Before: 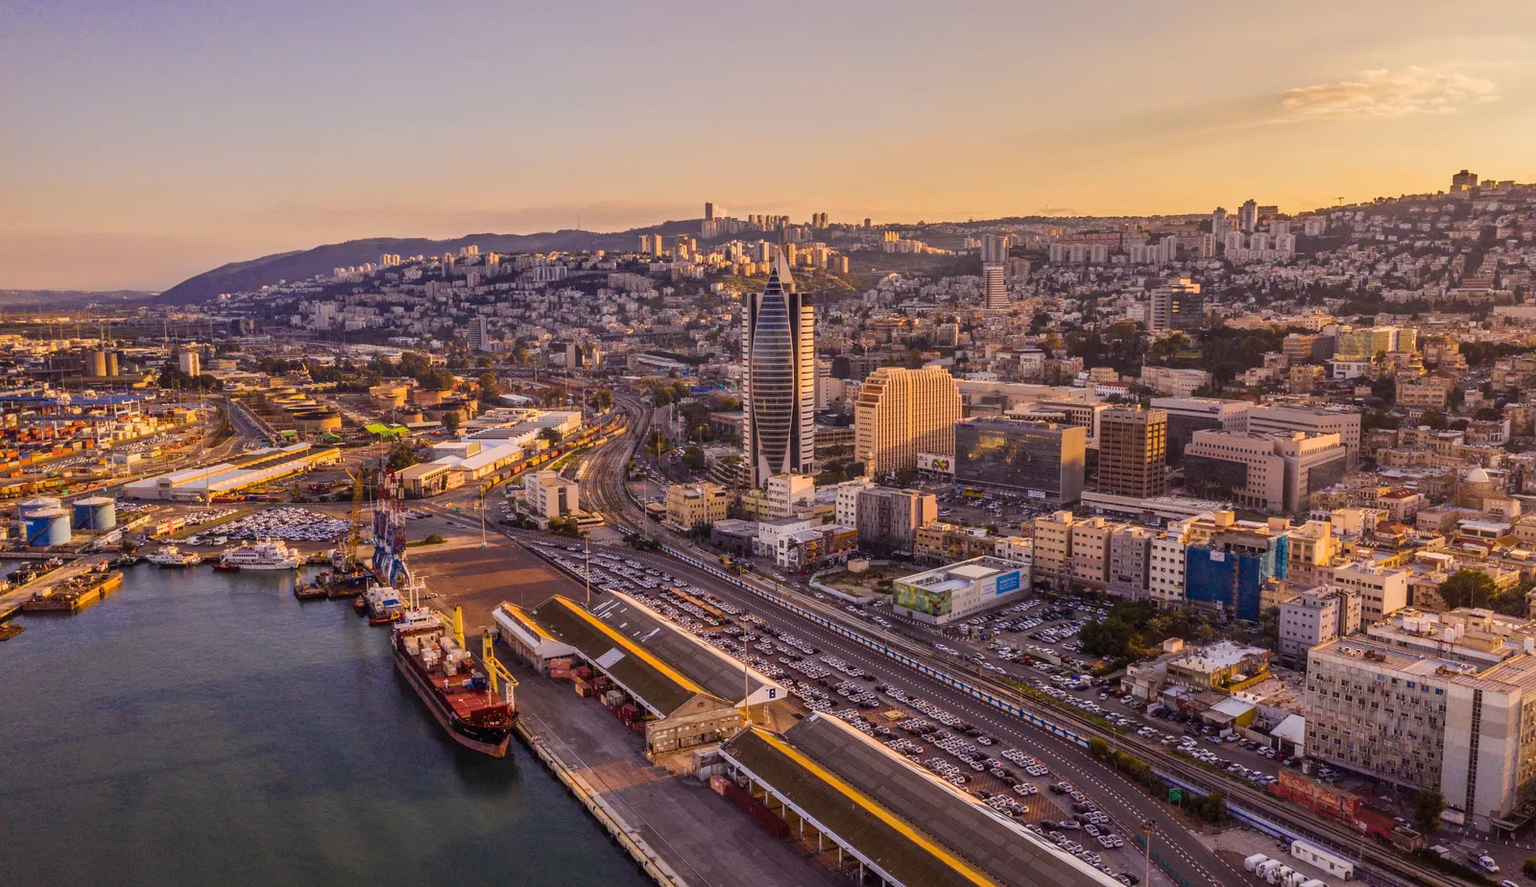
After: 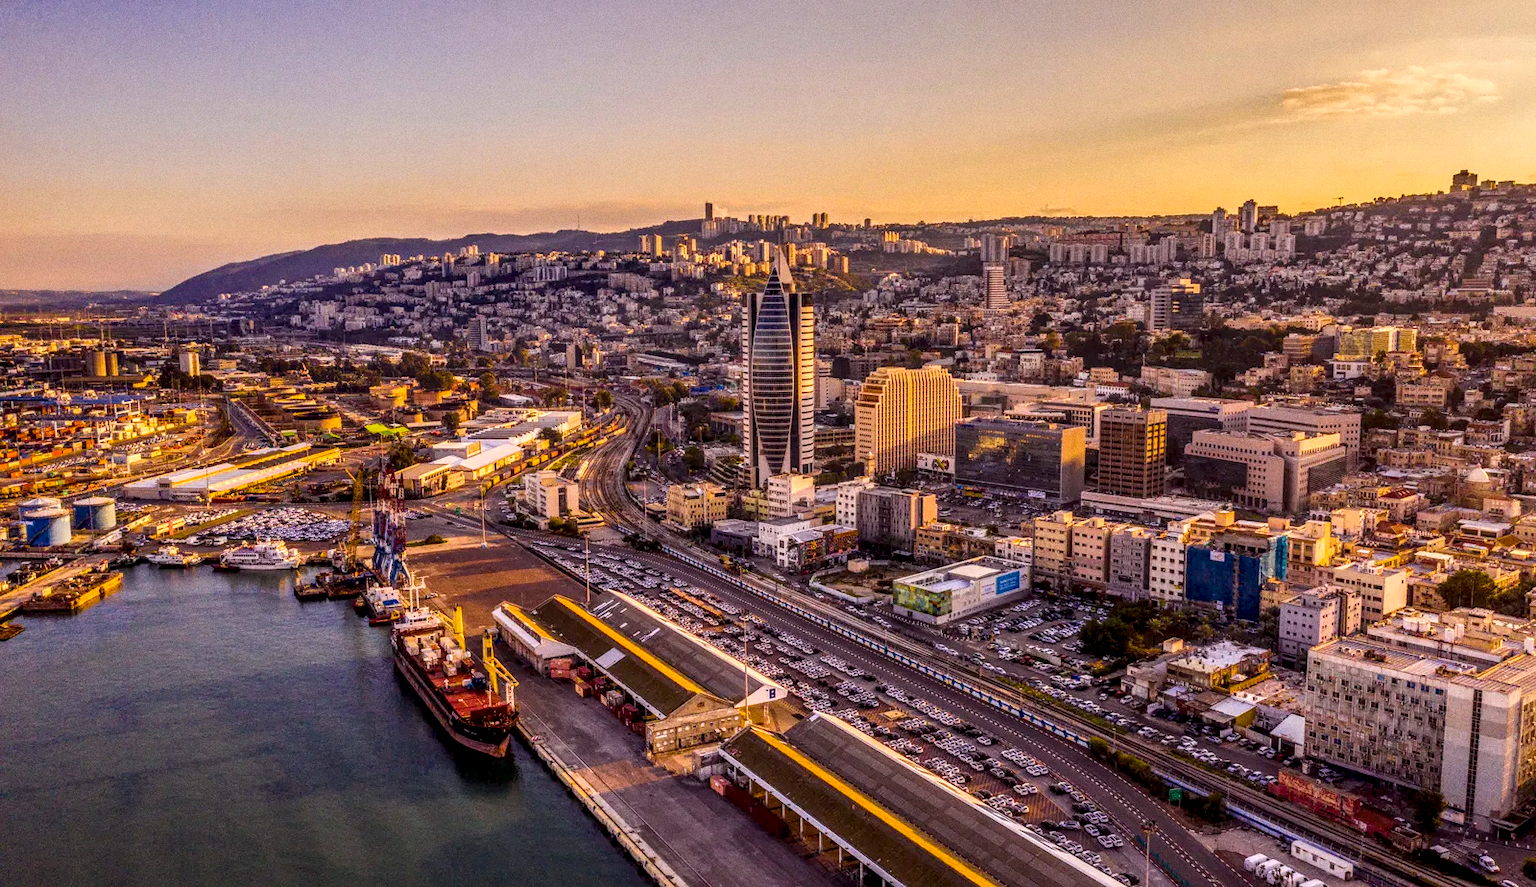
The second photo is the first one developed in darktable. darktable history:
color balance rgb: perceptual saturation grading › global saturation 20%, global vibrance 20%
local contrast: detail 160%
grain: on, module defaults
